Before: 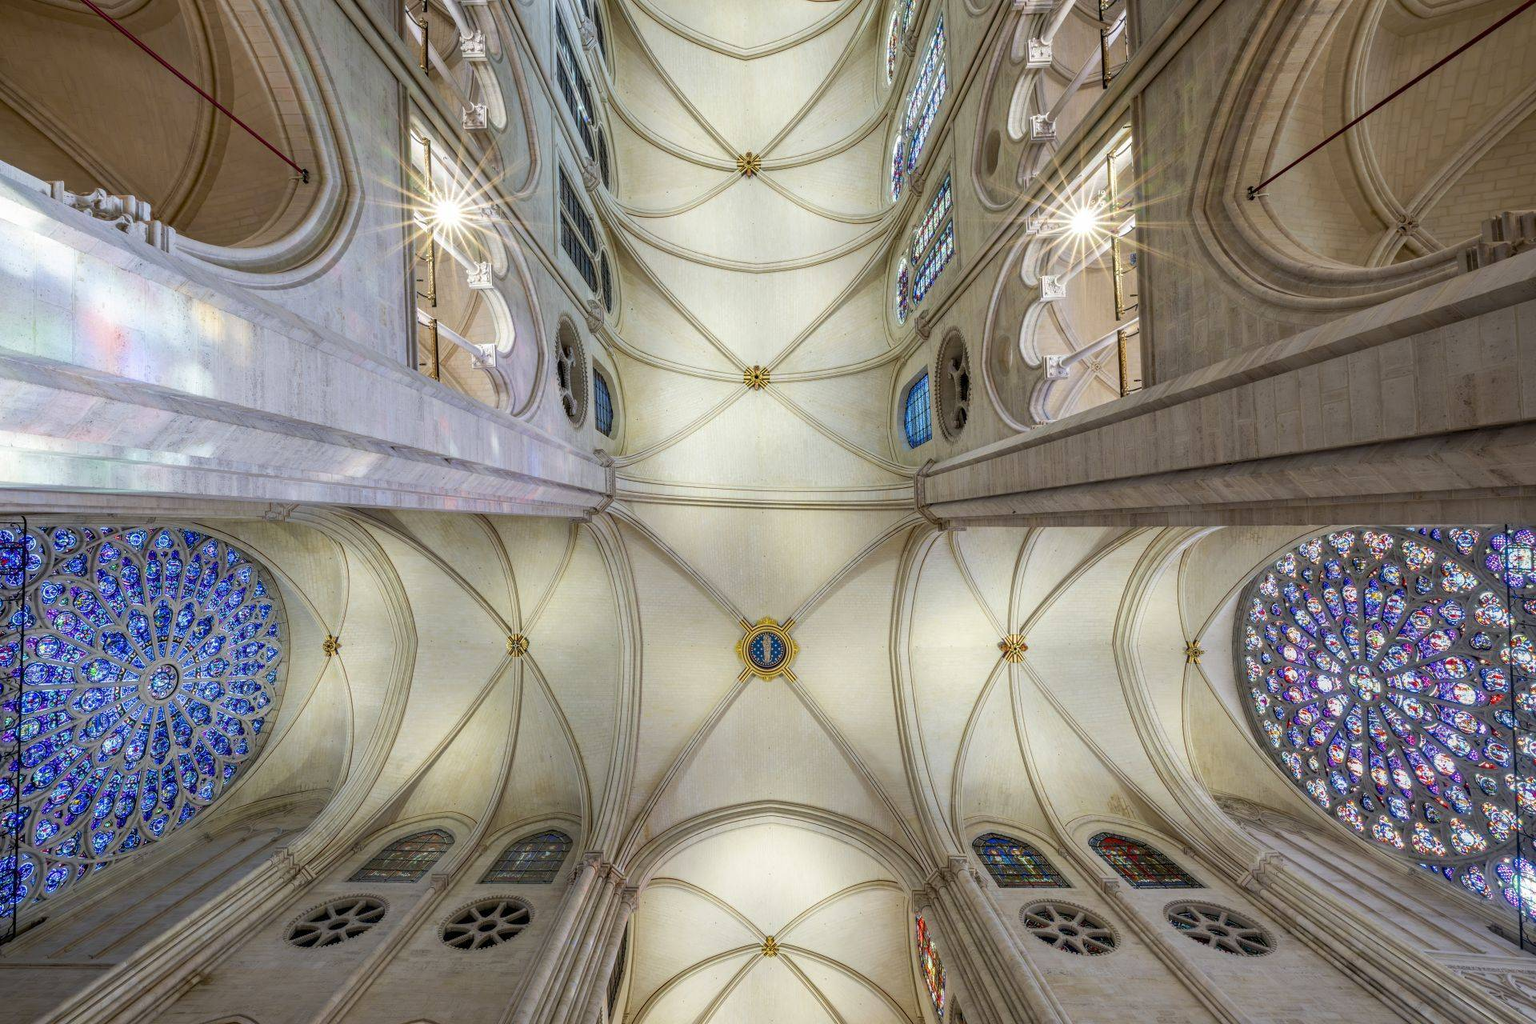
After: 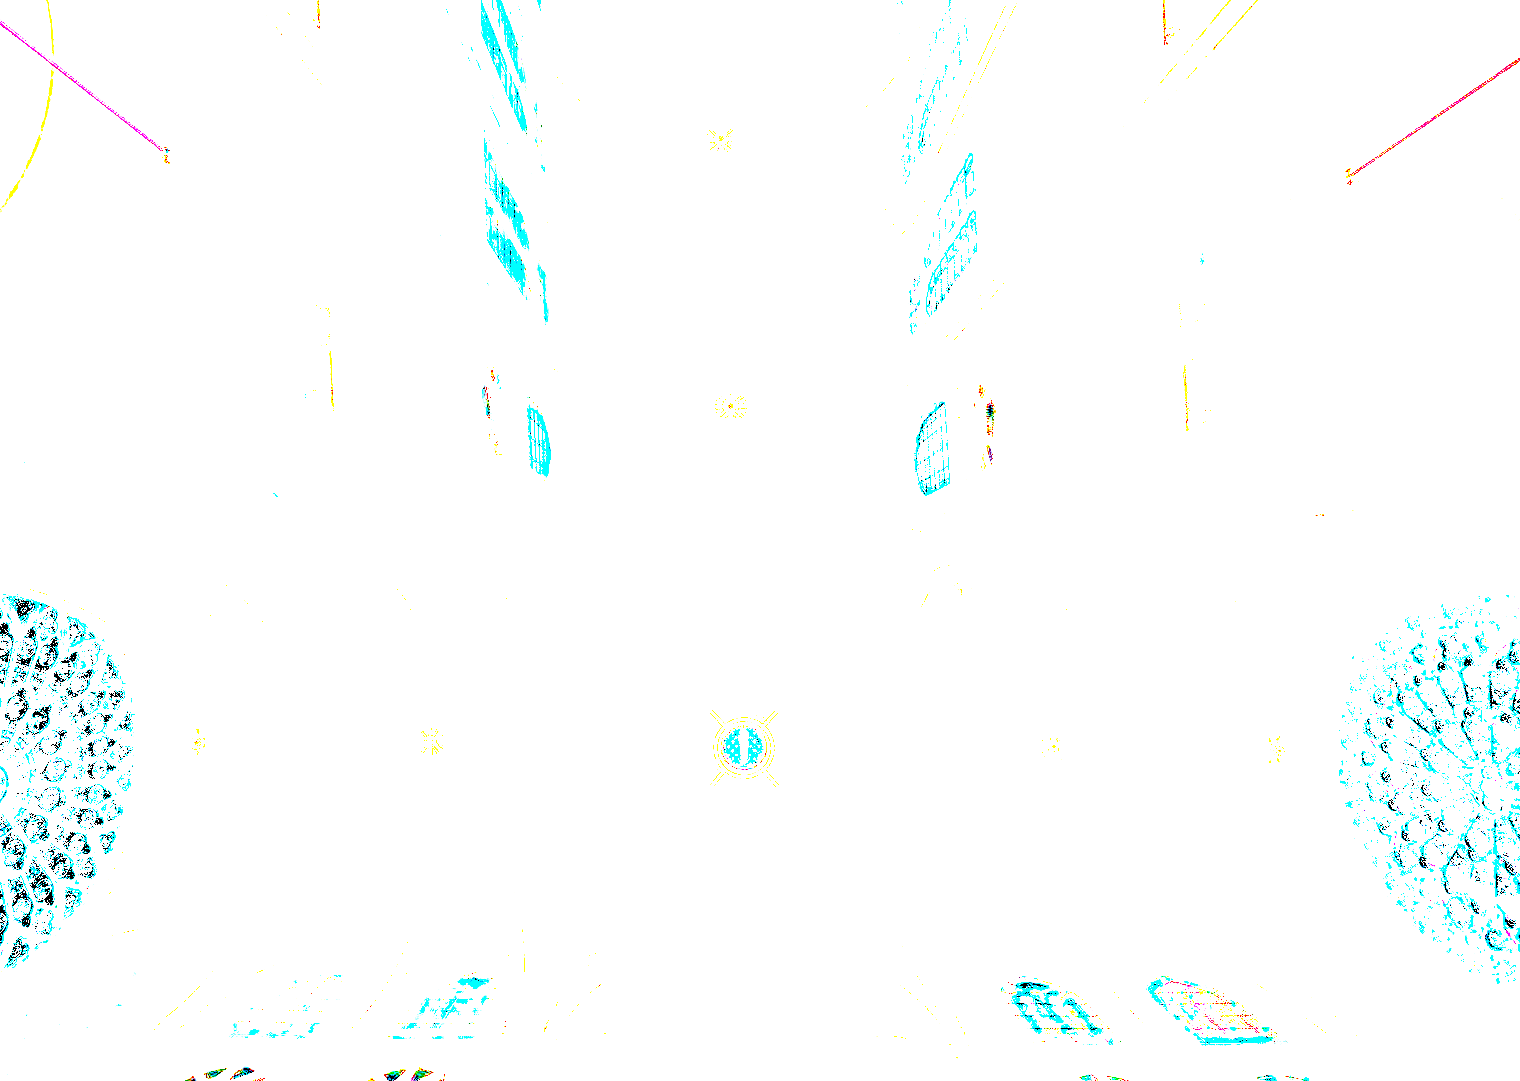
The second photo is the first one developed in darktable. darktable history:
crop: left 11.225%, top 5.11%, right 9.596%, bottom 10.389%
exposure: exposure 7.976 EV, compensate highlight preservation false
color calibration: output R [1.422, -0.35, -0.252, 0], output G [-0.238, 1.259, -0.084, 0], output B [-0.081, -0.196, 1.58, 0], output brightness [0.49, 0.671, -0.57, 0], x 0.37, y 0.382, temperature 4304.08 K
